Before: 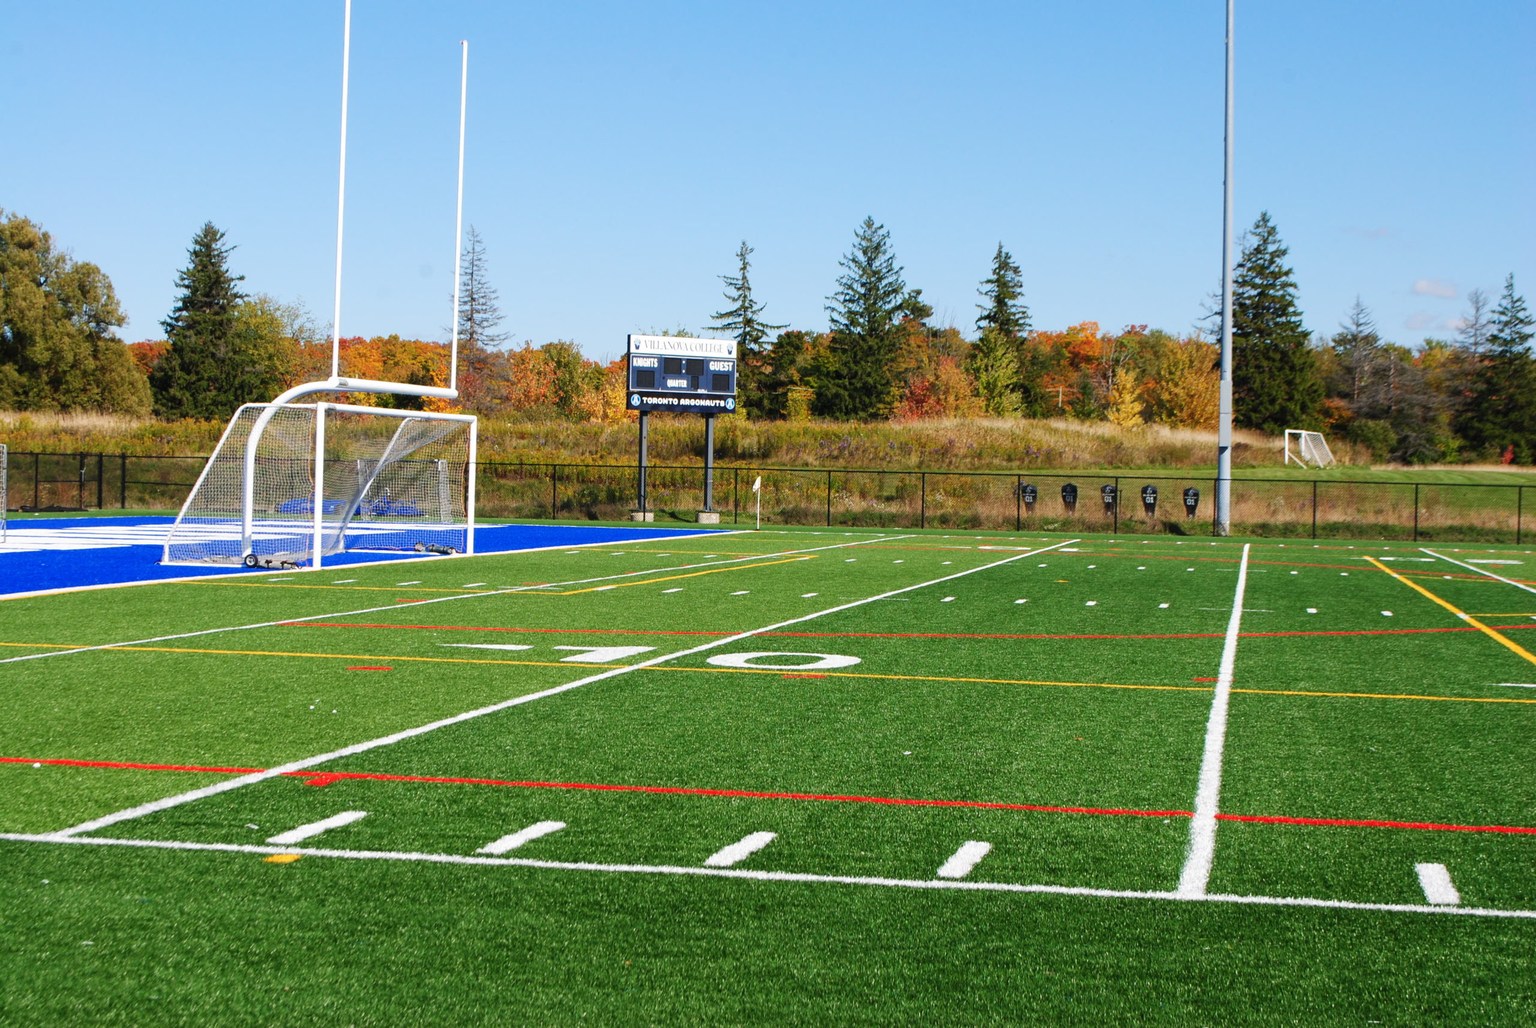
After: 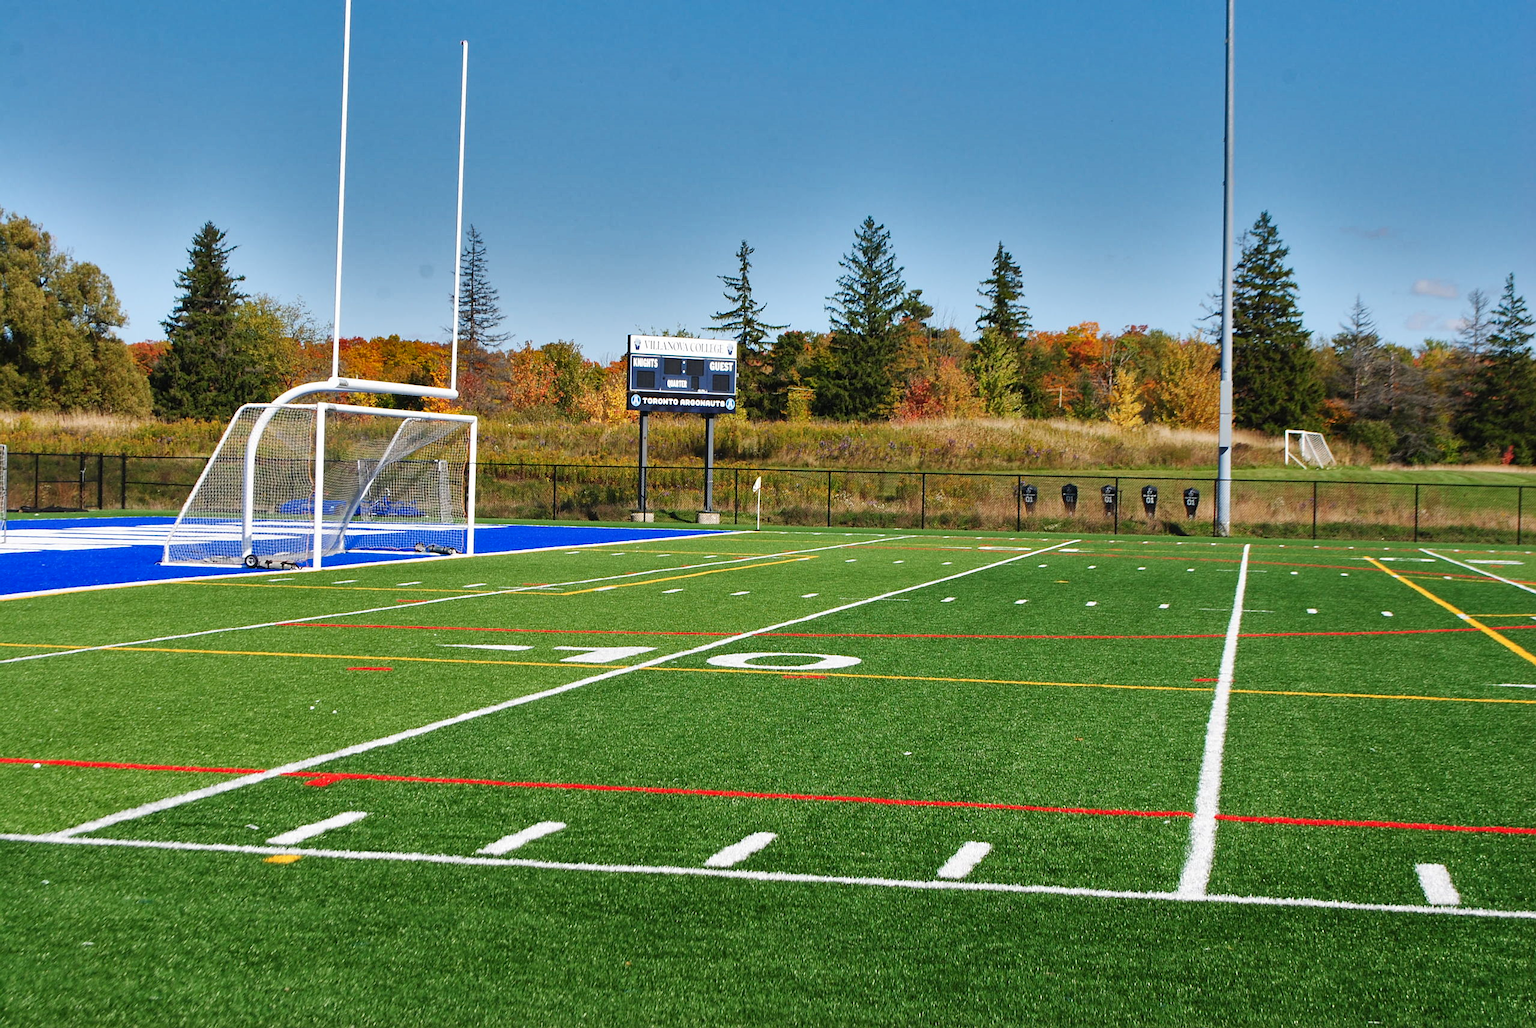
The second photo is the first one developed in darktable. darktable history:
shadows and highlights: shadows 24.66, highlights -77.74, soften with gaussian
sharpen: radius 0.976, amount 0.602
